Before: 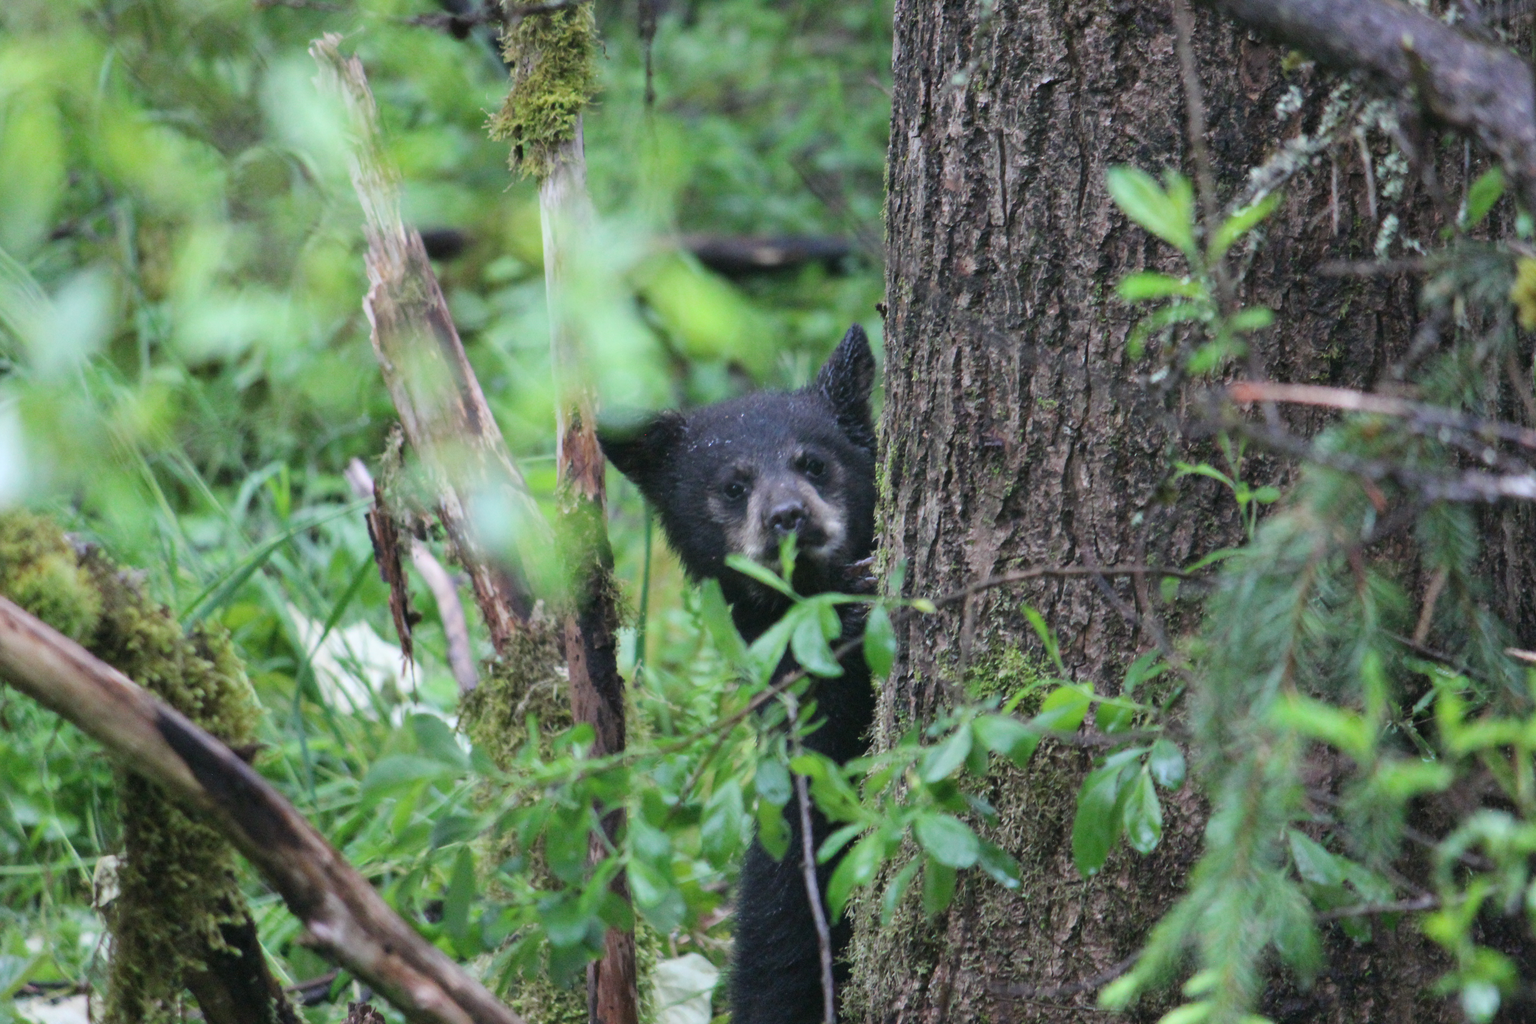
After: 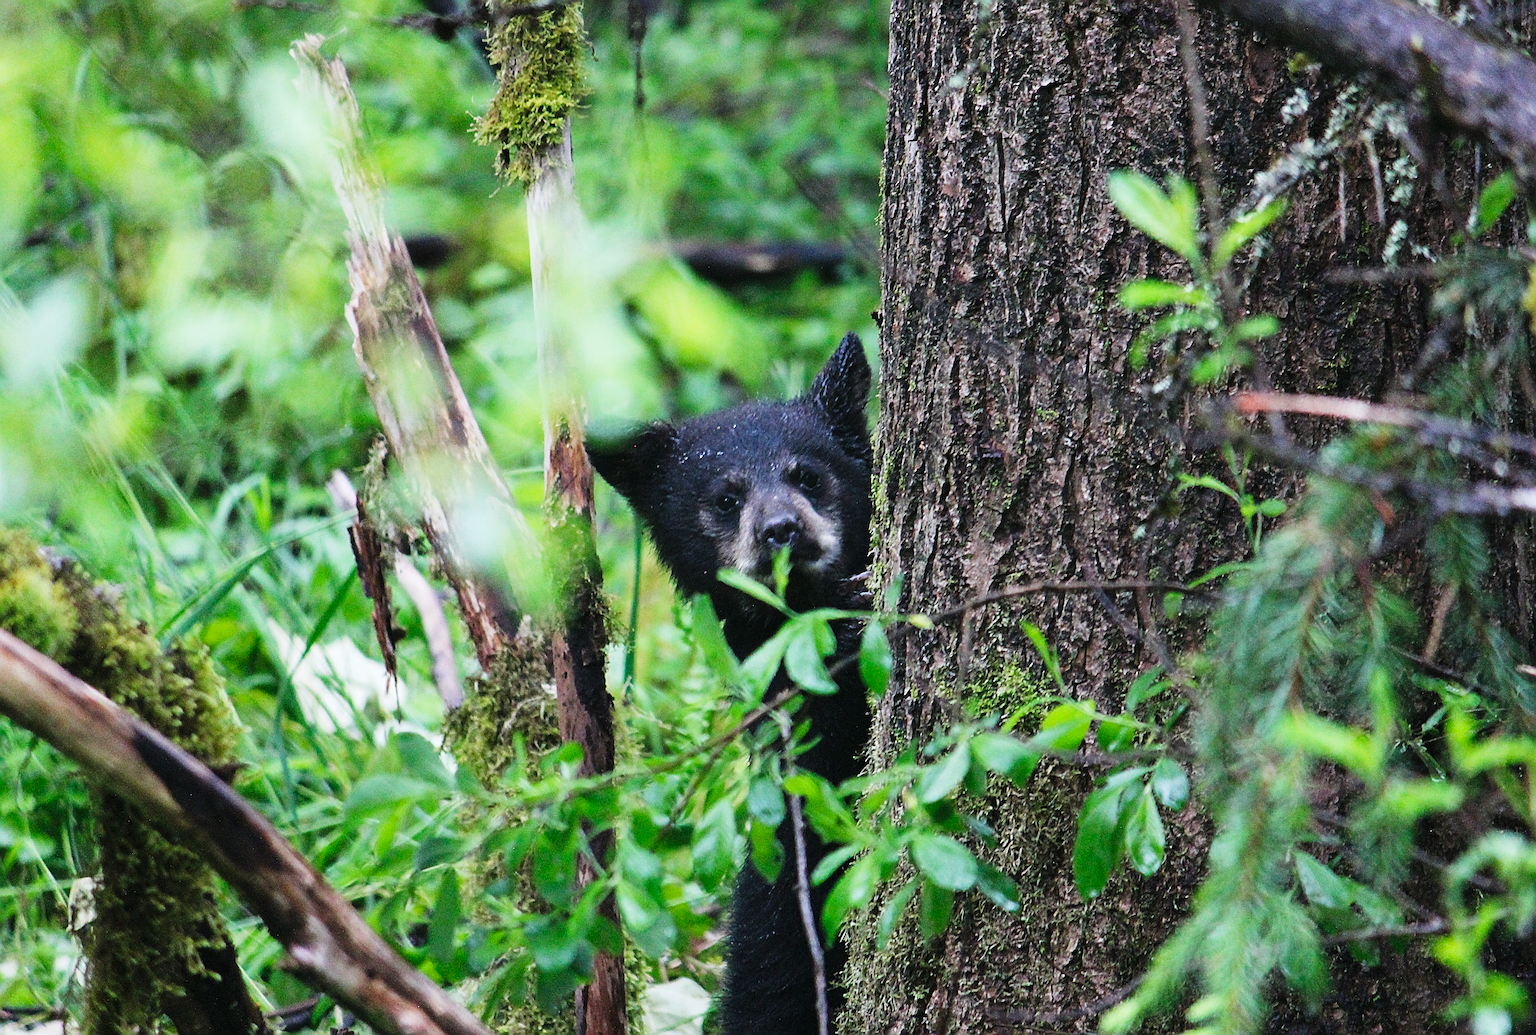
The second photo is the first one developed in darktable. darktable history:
tone curve: curves: ch0 [(0, 0) (0.195, 0.109) (0.751, 0.848) (1, 1)], preserve colors none
crop and rotate: left 1.733%, right 0.745%, bottom 1.373%
sharpen: radius 3.14, amount 1.721
